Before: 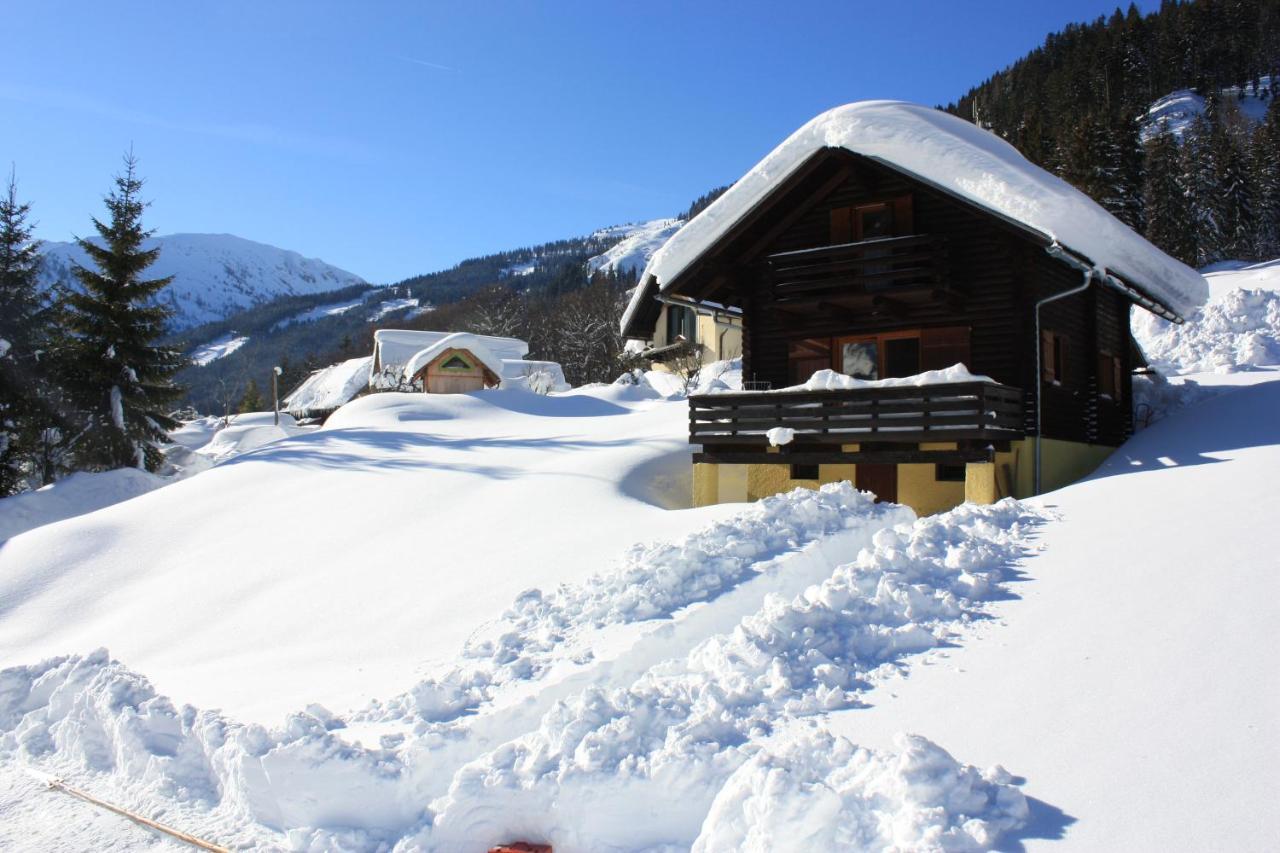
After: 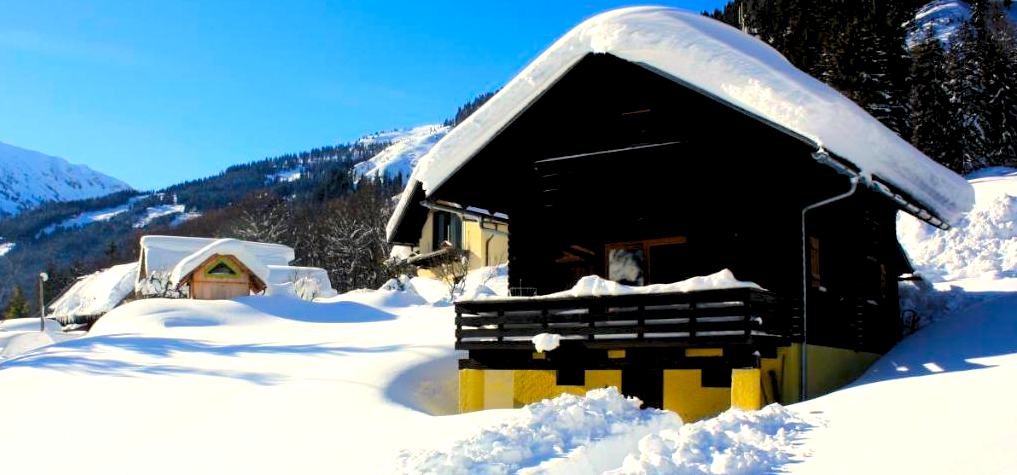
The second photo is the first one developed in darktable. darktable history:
exposure: black level correction 0.01, exposure 0.016 EV, compensate highlight preservation false
crop: left 18.295%, top 11.114%, right 2.177%, bottom 33.194%
levels: levels [0.062, 0.494, 0.925]
contrast equalizer: octaves 7, y [[0.5, 0.5, 0.478, 0.5, 0.5, 0.5], [0.5 ×6], [0.5 ×6], [0 ×6], [0 ×6]]
color balance rgb: highlights gain › chroma 3.098%, highlights gain › hue 78.9°, linear chroma grading › global chroma 8.816%, perceptual saturation grading › global saturation 39.019%, perceptual brilliance grading › mid-tones 10.711%, perceptual brilliance grading › shadows 14.235%, global vibrance 9.533%
tone equalizer: smoothing diameter 24.95%, edges refinement/feathering 9.63, preserve details guided filter
color correction: highlights a* 0.059, highlights b* -0.787
